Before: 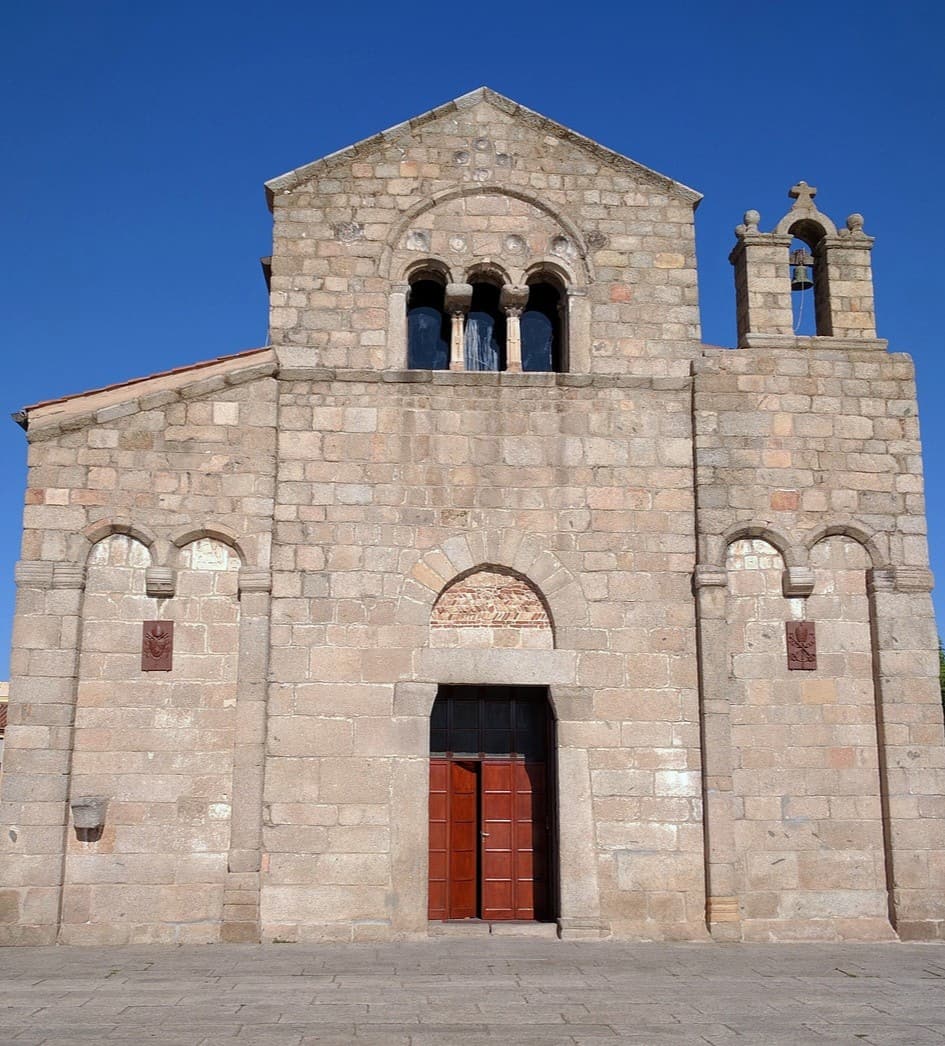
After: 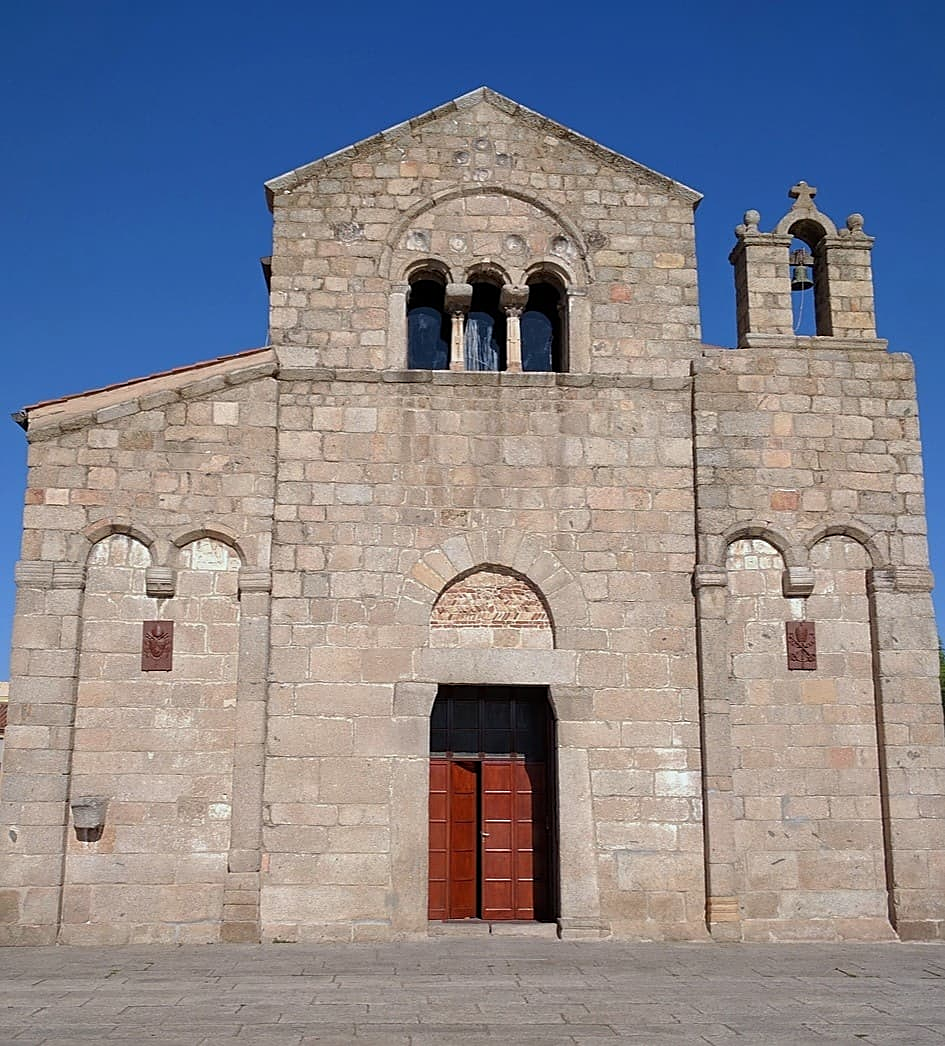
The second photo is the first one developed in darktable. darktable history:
exposure: exposure -0.156 EV, compensate exposure bias true, compensate highlight preservation false
sharpen: on, module defaults
